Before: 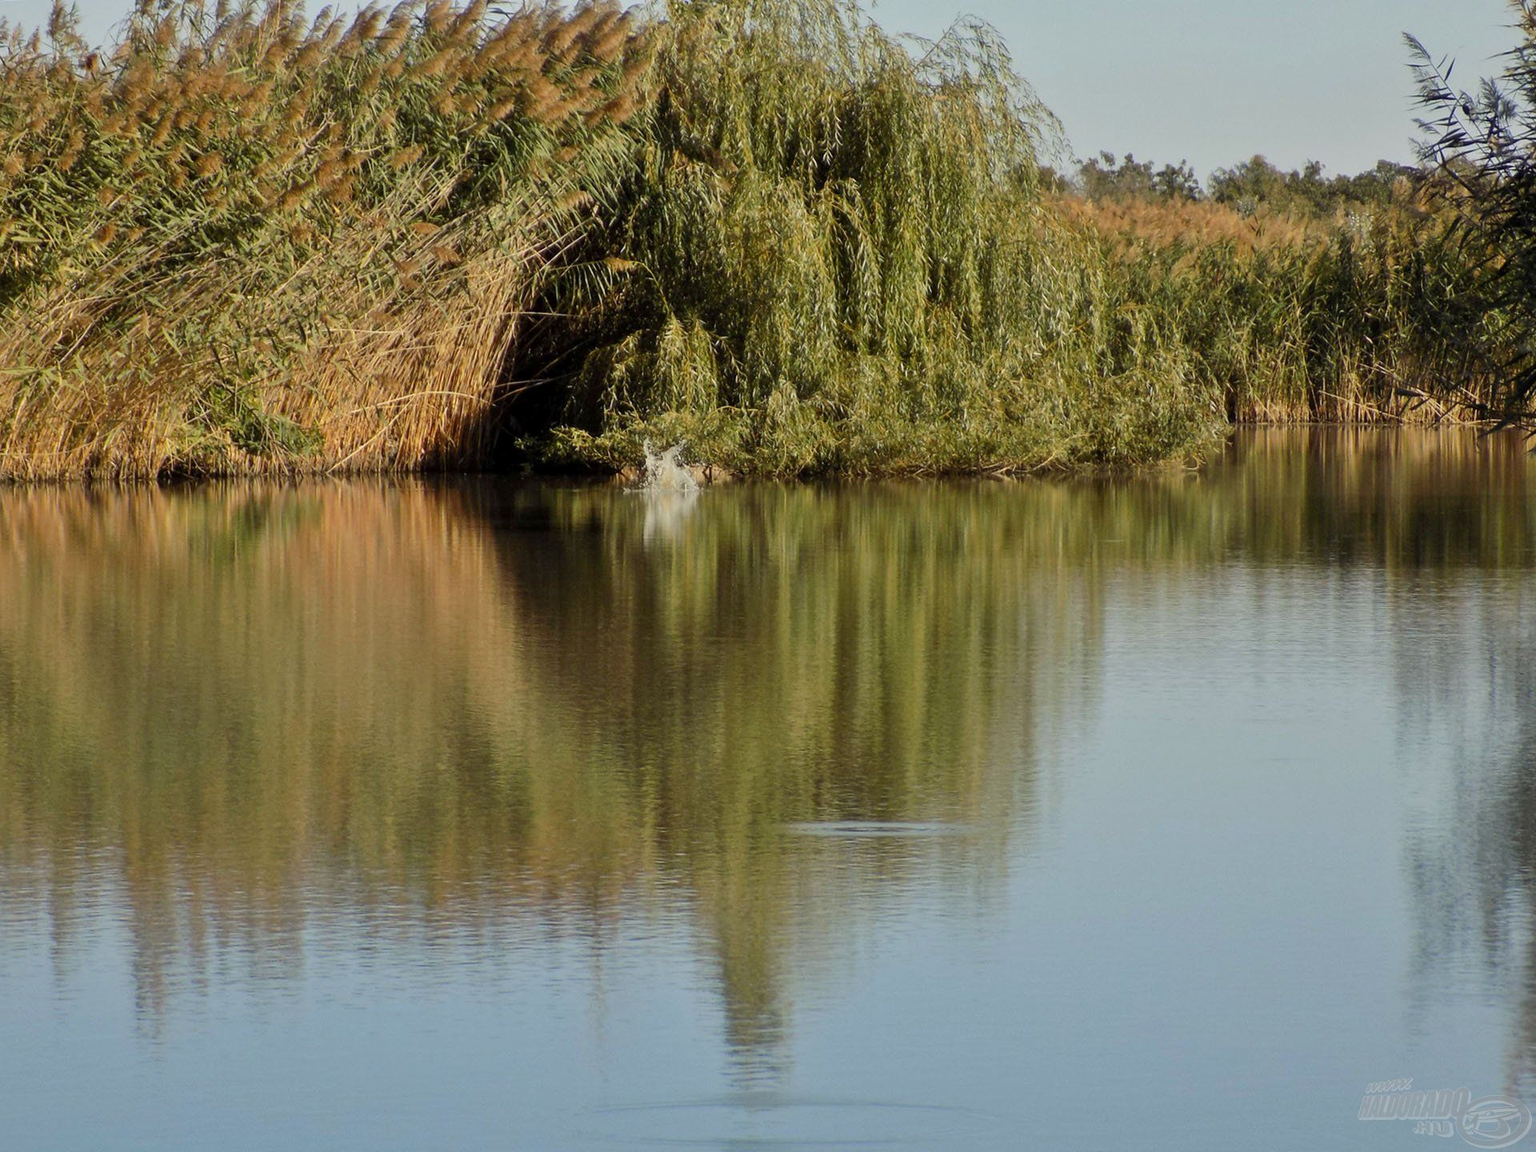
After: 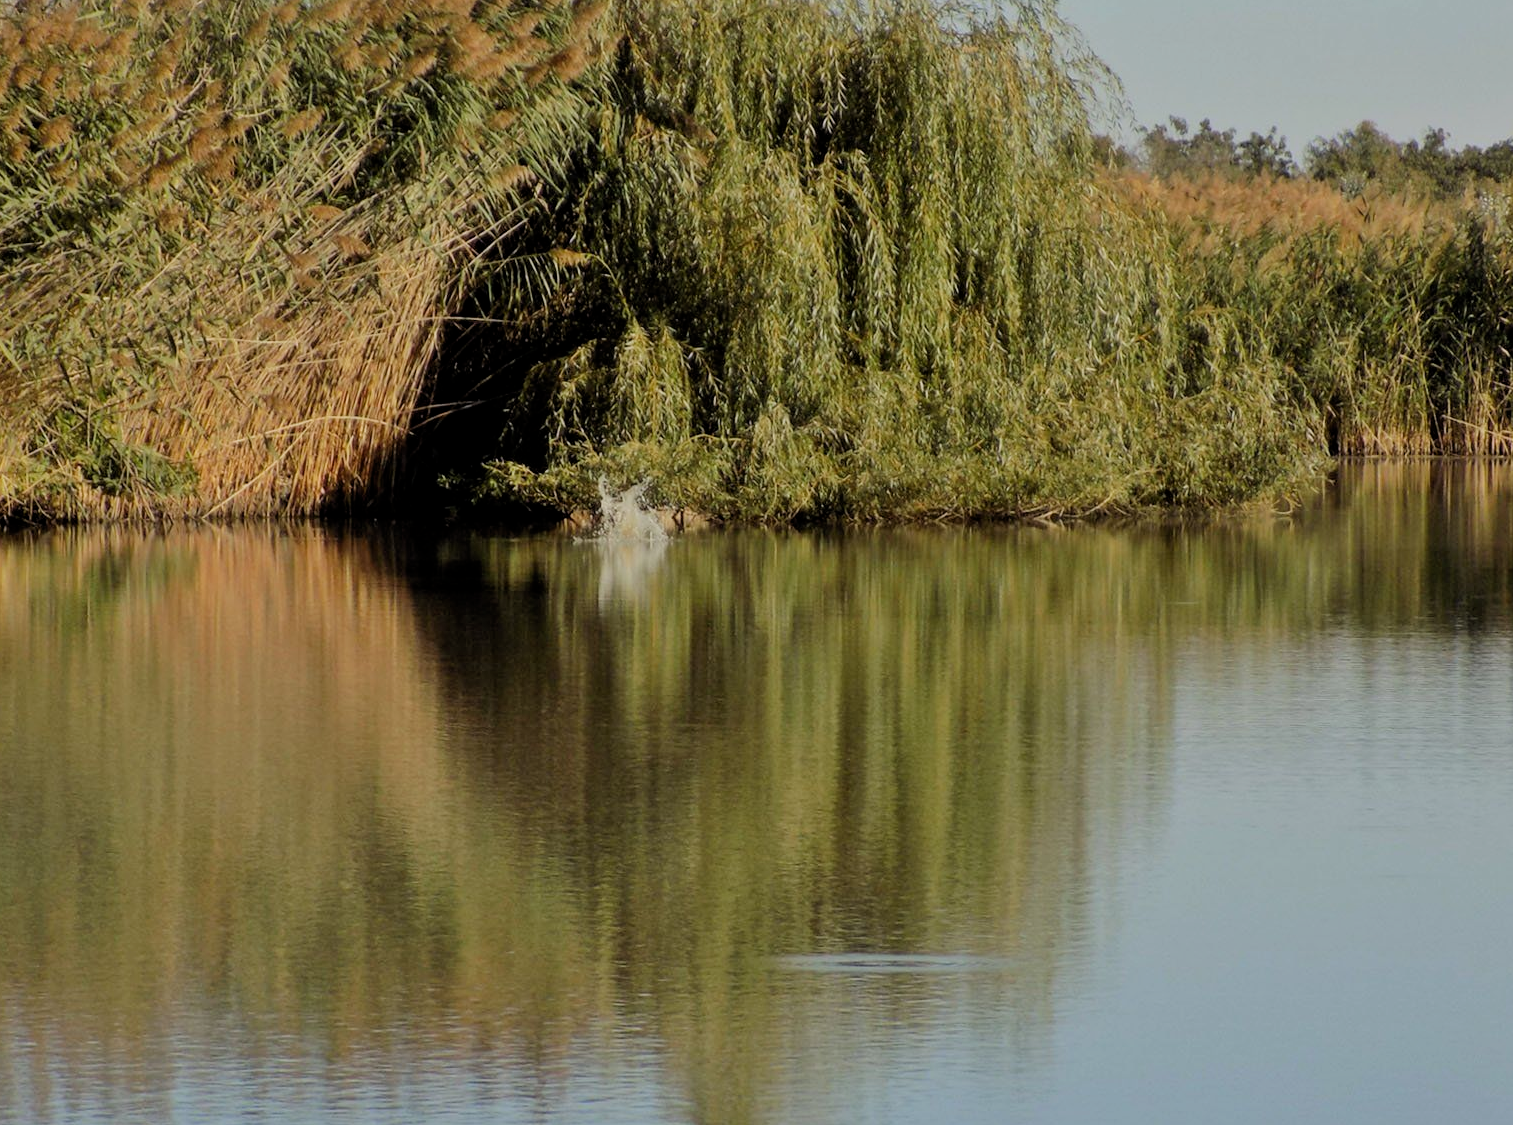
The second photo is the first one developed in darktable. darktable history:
crop and rotate: left 10.77%, top 5.1%, right 10.41%, bottom 16.76%
filmic rgb: middle gray luminance 18.42%, black relative exposure -9 EV, white relative exposure 3.75 EV, threshold 6 EV, target black luminance 0%, hardness 4.85, latitude 67.35%, contrast 0.955, highlights saturation mix 20%, shadows ↔ highlights balance 21.36%, add noise in highlights 0, preserve chrominance luminance Y, color science v3 (2019), use custom middle-gray values true, iterations of high-quality reconstruction 0, contrast in highlights soft, enable highlight reconstruction true
